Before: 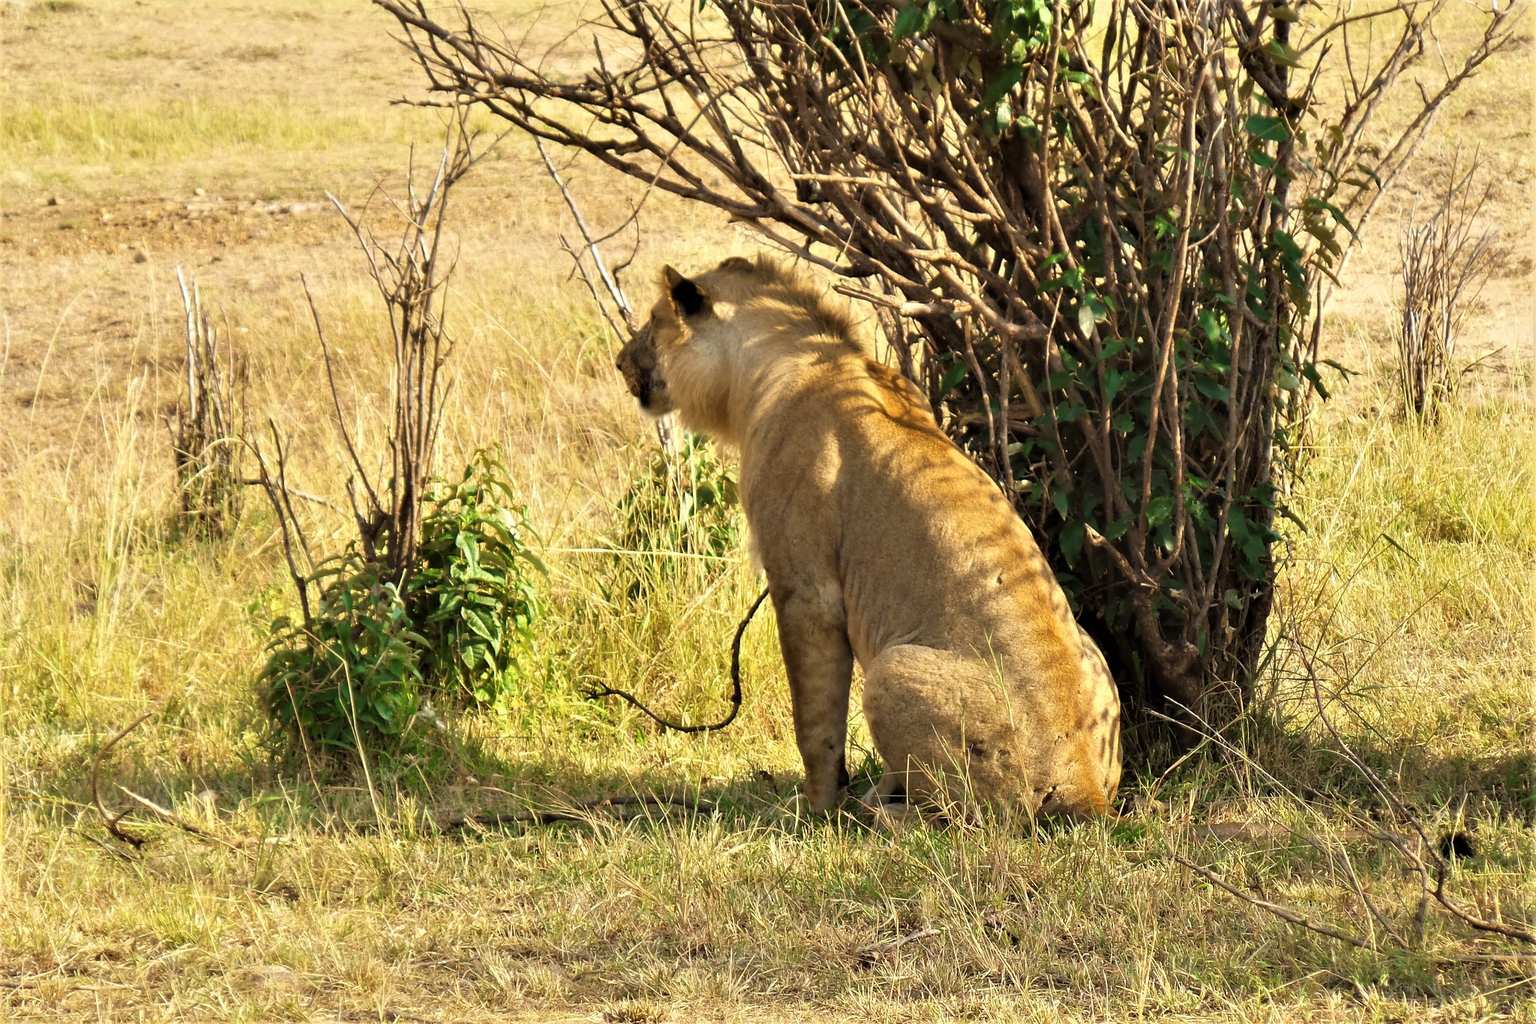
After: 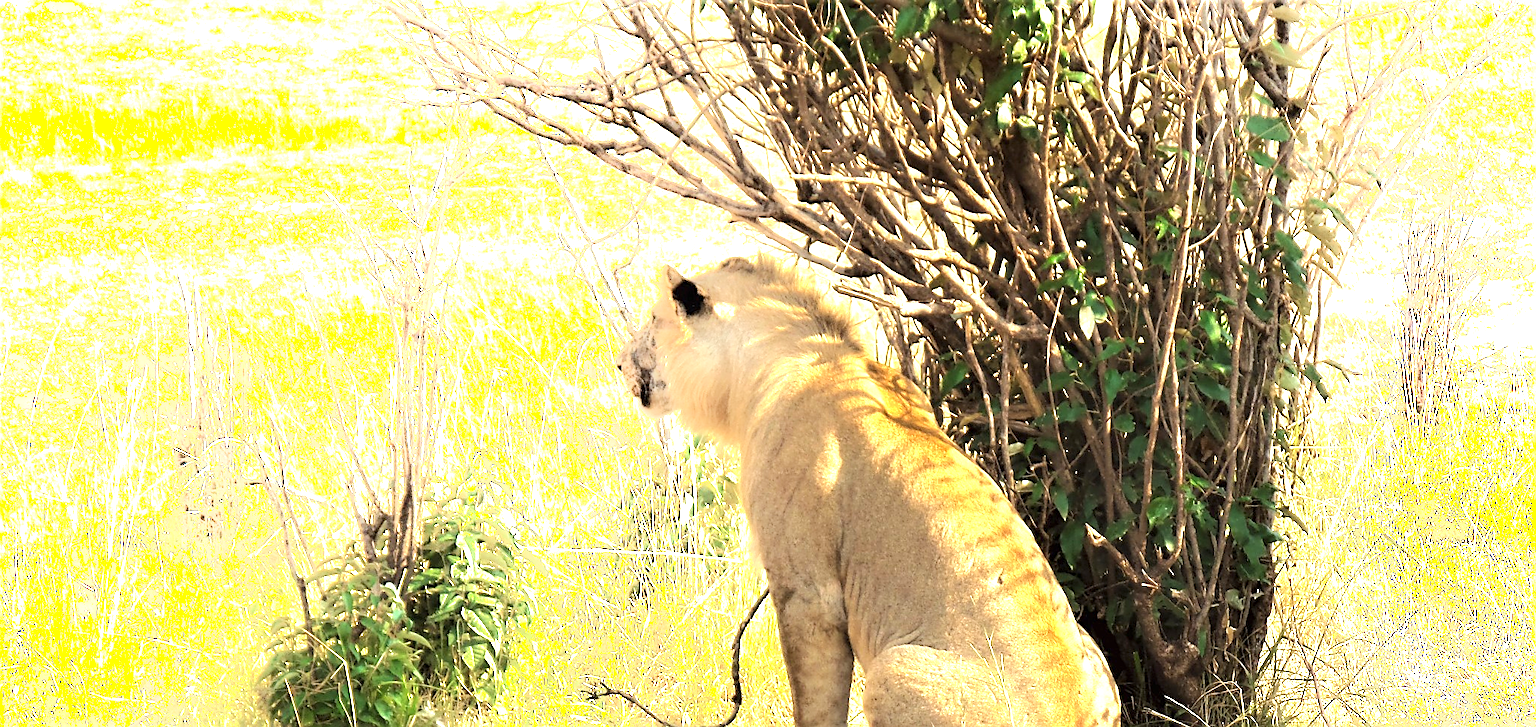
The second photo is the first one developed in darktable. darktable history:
crop: bottom 29.002%
exposure: black level correction 0, exposure 1.191 EV, compensate exposure bias true, compensate highlight preservation false
sharpen: on, module defaults
shadows and highlights: shadows -39.43, highlights 64.33, soften with gaussian
